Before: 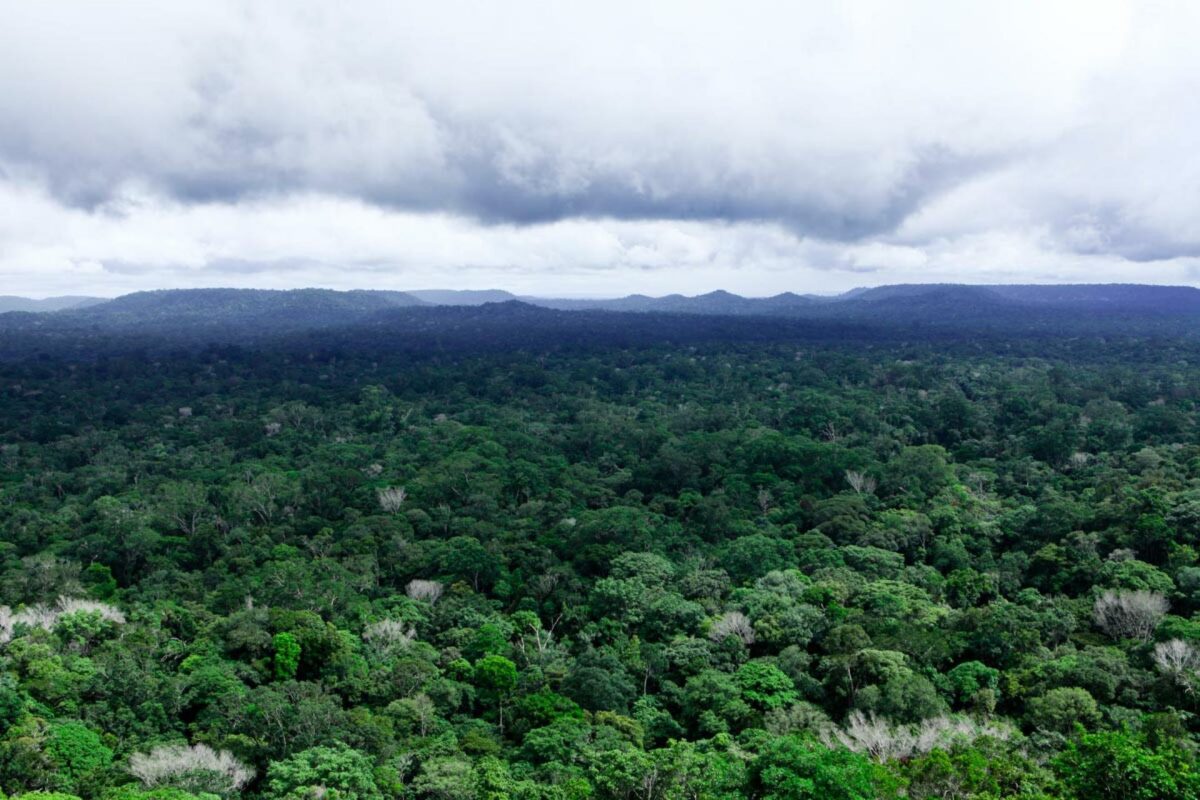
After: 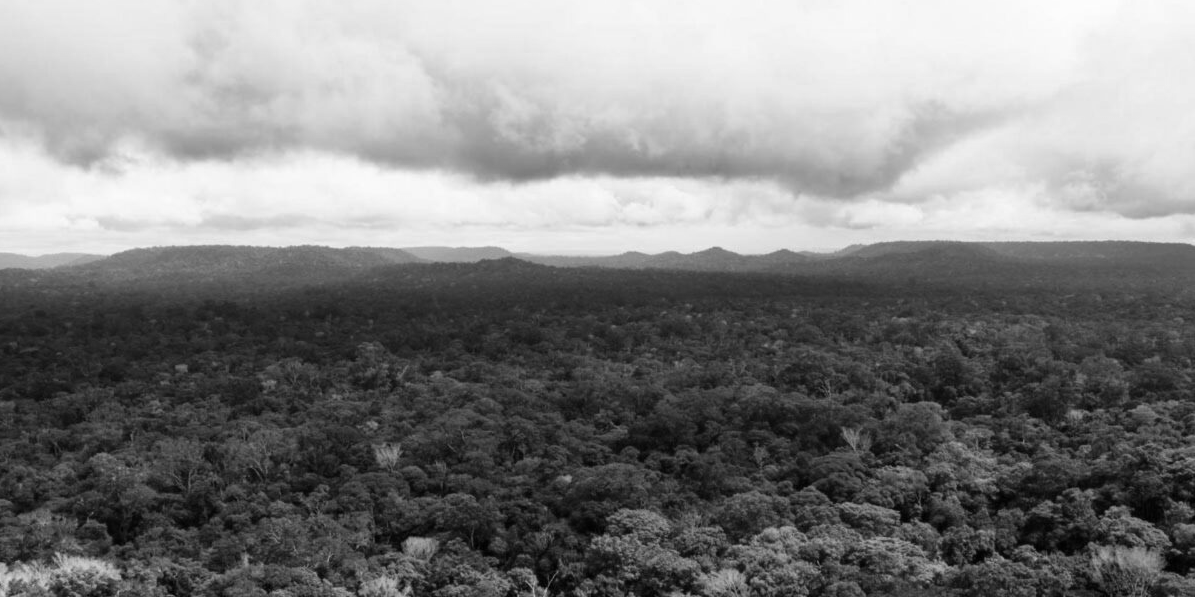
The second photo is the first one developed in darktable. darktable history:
crop: left 0.387%, top 5.469%, bottom 19.809%
white balance: red 0.986, blue 1.01
monochrome: size 1
